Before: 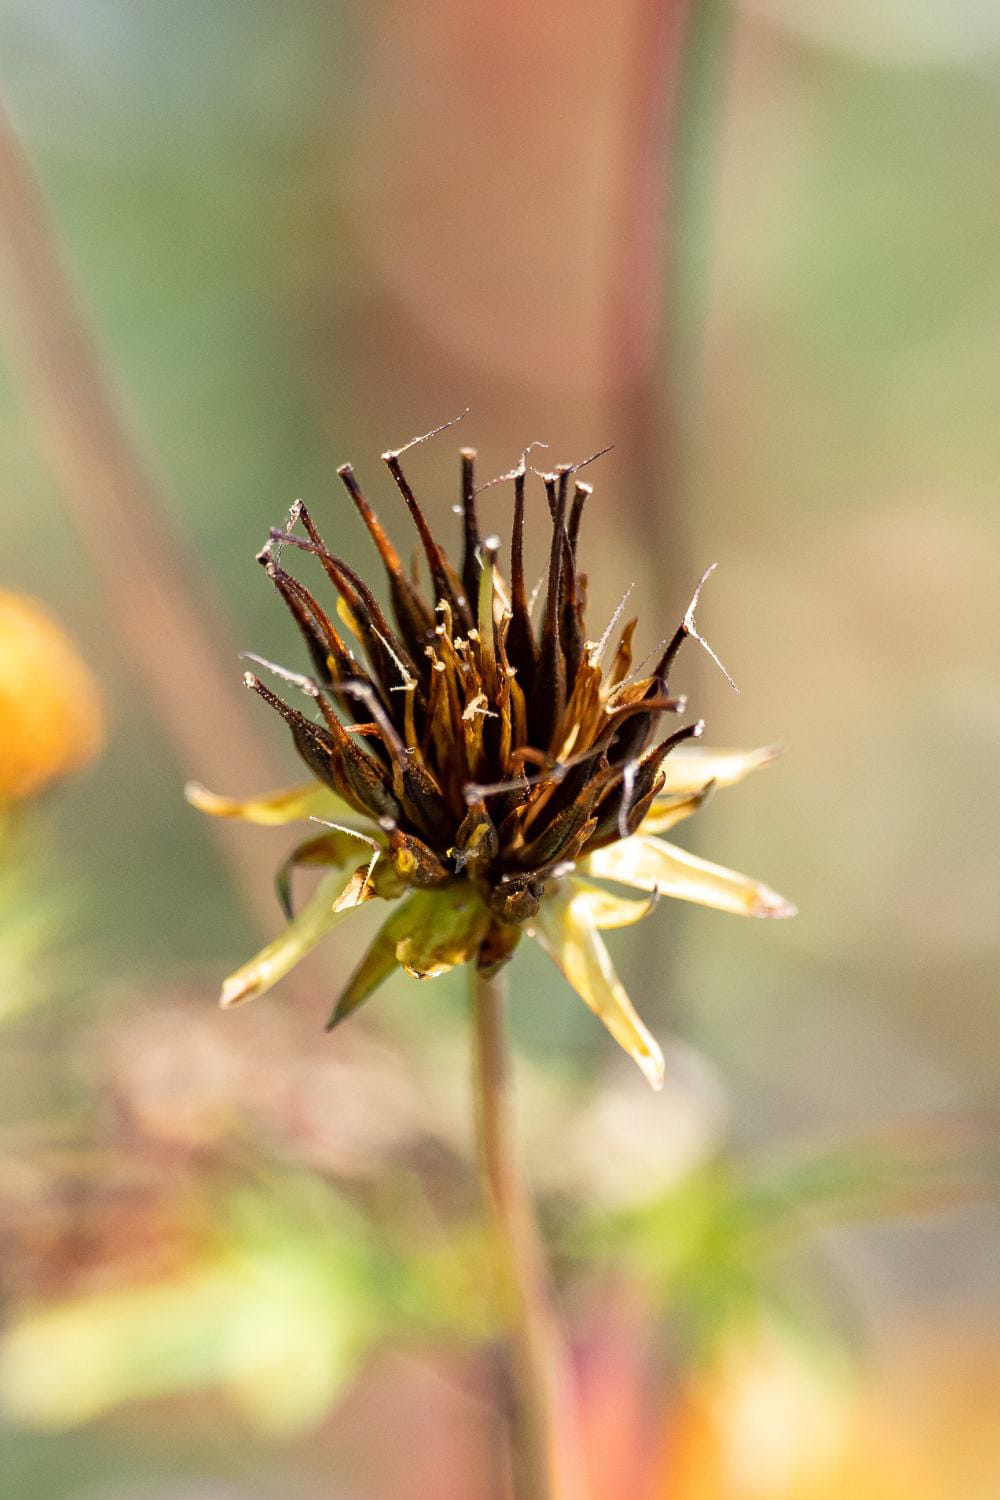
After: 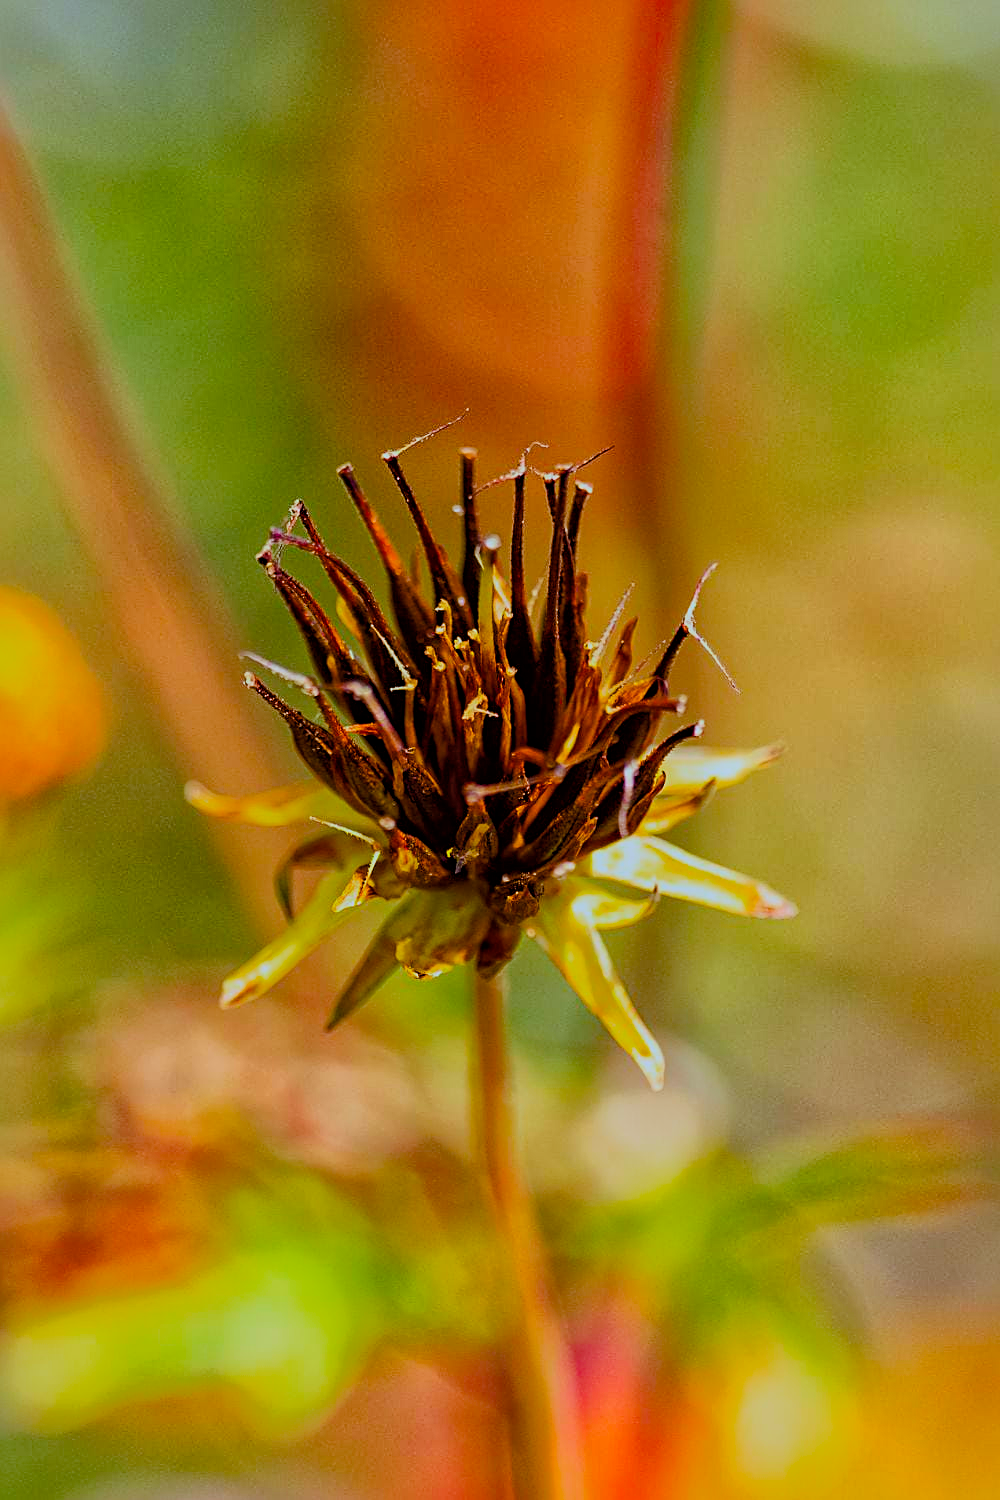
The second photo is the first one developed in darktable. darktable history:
sharpen: on, module defaults
global tonemap: drago (1, 100), detail 1
rgb levels: mode RGB, independent channels, levels [[0, 0.5, 1], [0, 0.521, 1], [0, 0.536, 1]]
color balance rgb: linear chroma grading › shadows 10%, linear chroma grading › highlights 10%, linear chroma grading › global chroma 15%, linear chroma grading › mid-tones 15%, perceptual saturation grading › global saturation 40%, perceptual saturation grading › highlights -25%, perceptual saturation grading › mid-tones 35%, perceptual saturation grading › shadows 35%, perceptual brilliance grading › global brilliance 11.29%, global vibrance 11.29%
tone equalizer: -8 EV -0.417 EV, -7 EV -0.389 EV, -6 EV -0.333 EV, -5 EV -0.222 EV, -3 EV 0.222 EV, -2 EV 0.333 EV, -1 EV 0.389 EV, +0 EV 0.417 EV, edges refinement/feathering 500, mask exposure compensation -1.57 EV, preserve details no
color correction: highlights a* -0.772, highlights b* -8.92
